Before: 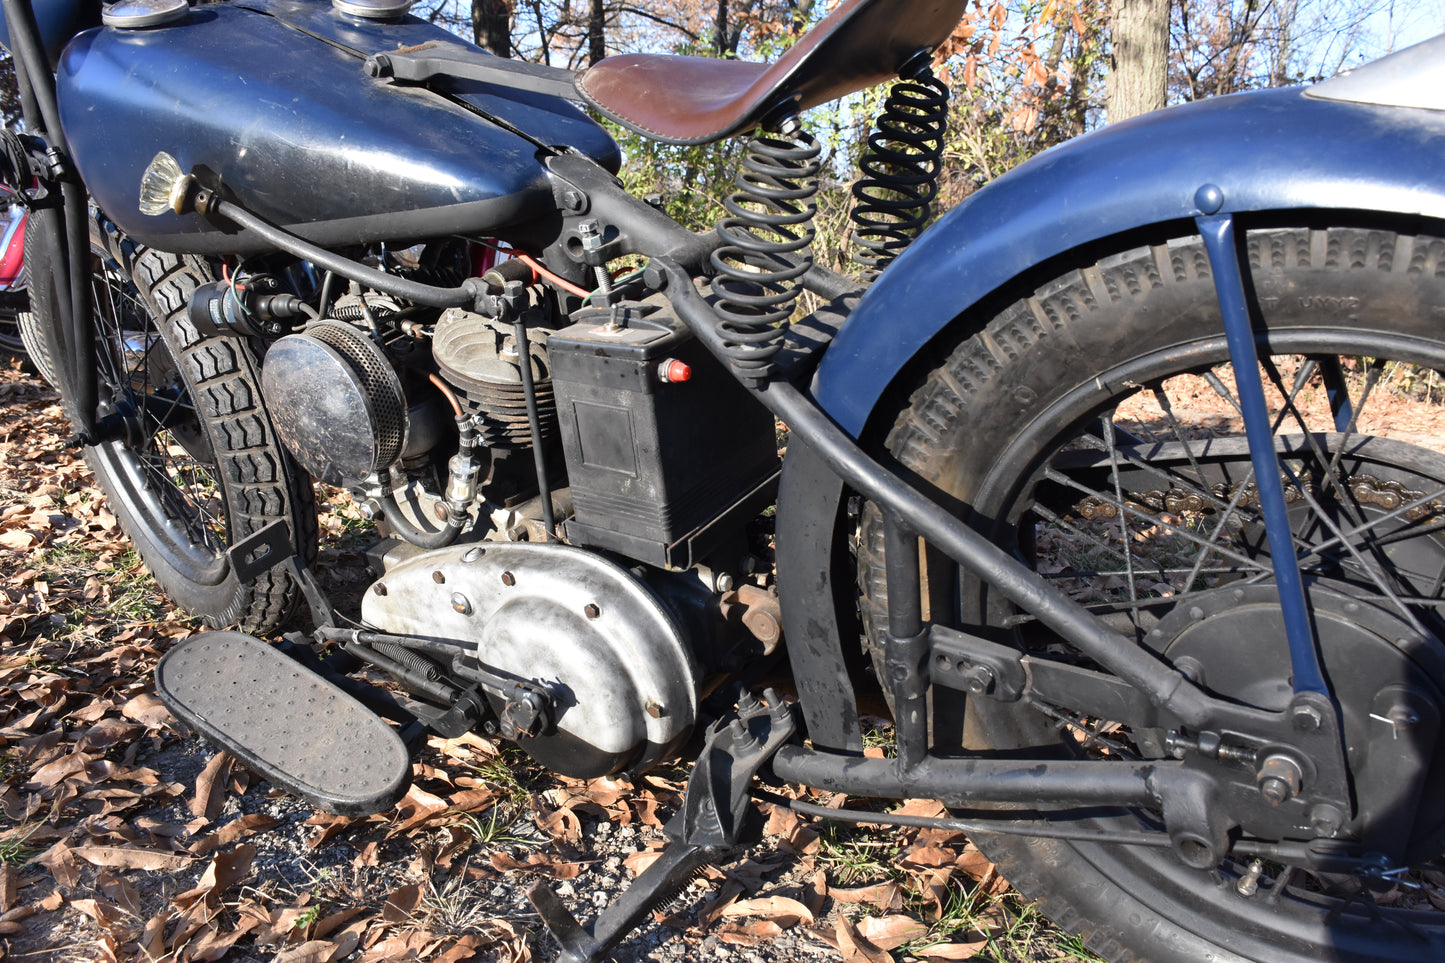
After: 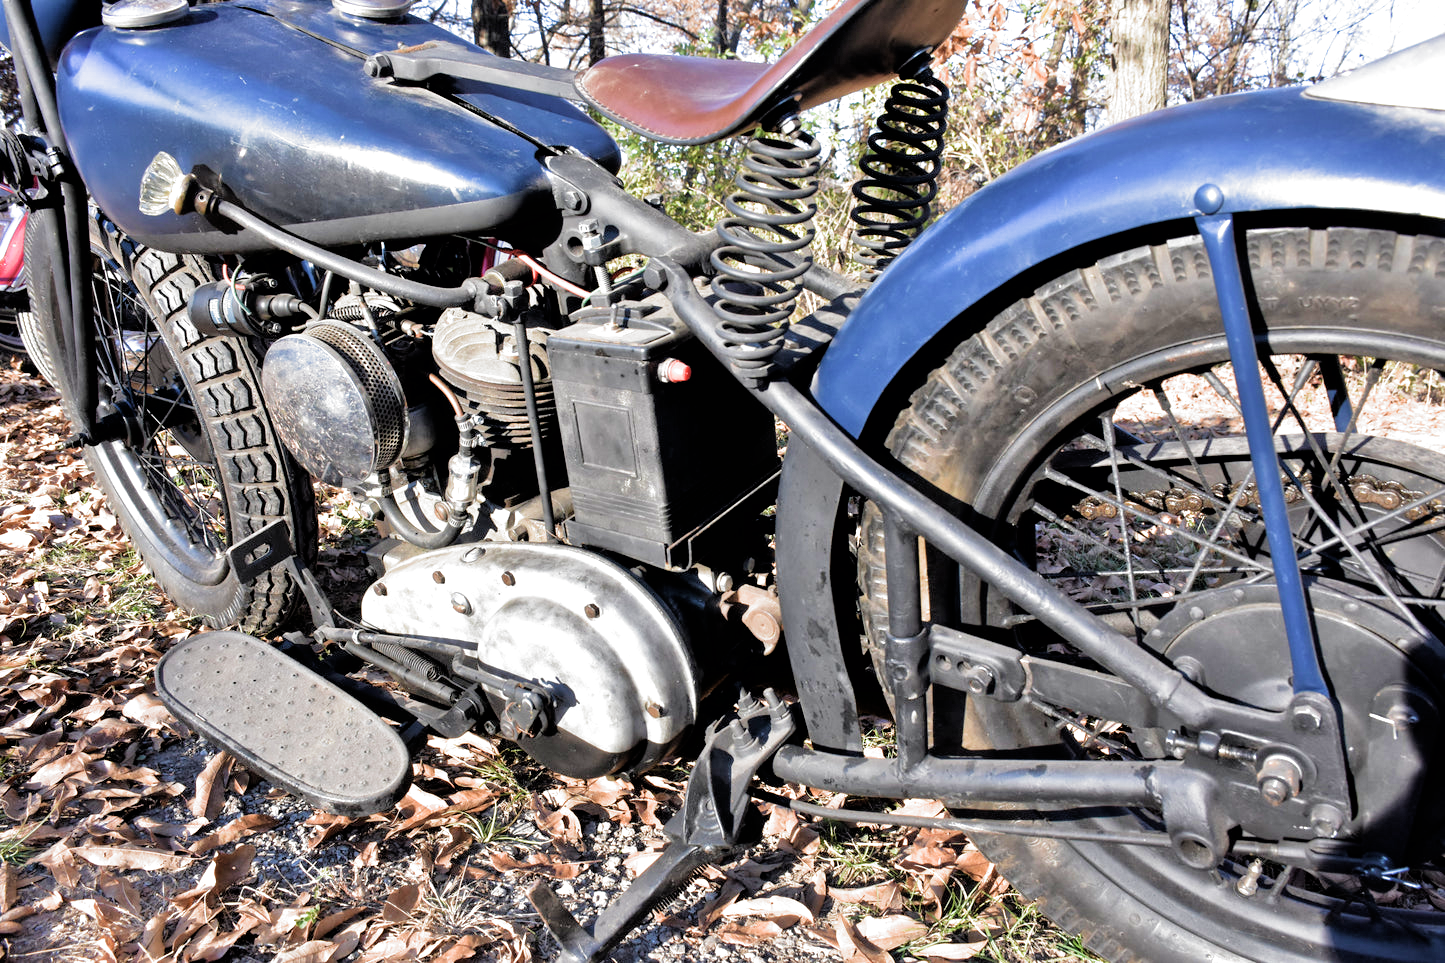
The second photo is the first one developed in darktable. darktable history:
velvia: on, module defaults
filmic rgb: black relative exposure -8.2 EV, white relative exposure 2.2 EV, threshold 3 EV, hardness 7.11, latitude 75%, contrast 1.325, highlights saturation mix -2%, shadows ↔ highlights balance 30%, preserve chrominance RGB euclidean norm, color science v5 (2021), contrast in shadows safe, contrast in highlights safe, enable highlight reconstruction true
tone equalizer: -7 EV 0.15 EV, -6 EV 0.6 EV, -5 EV 1.15 EV, -4 EV 1.33 EV, -3 EV 1.15 EV, -2 EV 0.6 EV, -1 EV 0.15 EV, mask exposure compensation -0.5 EV
